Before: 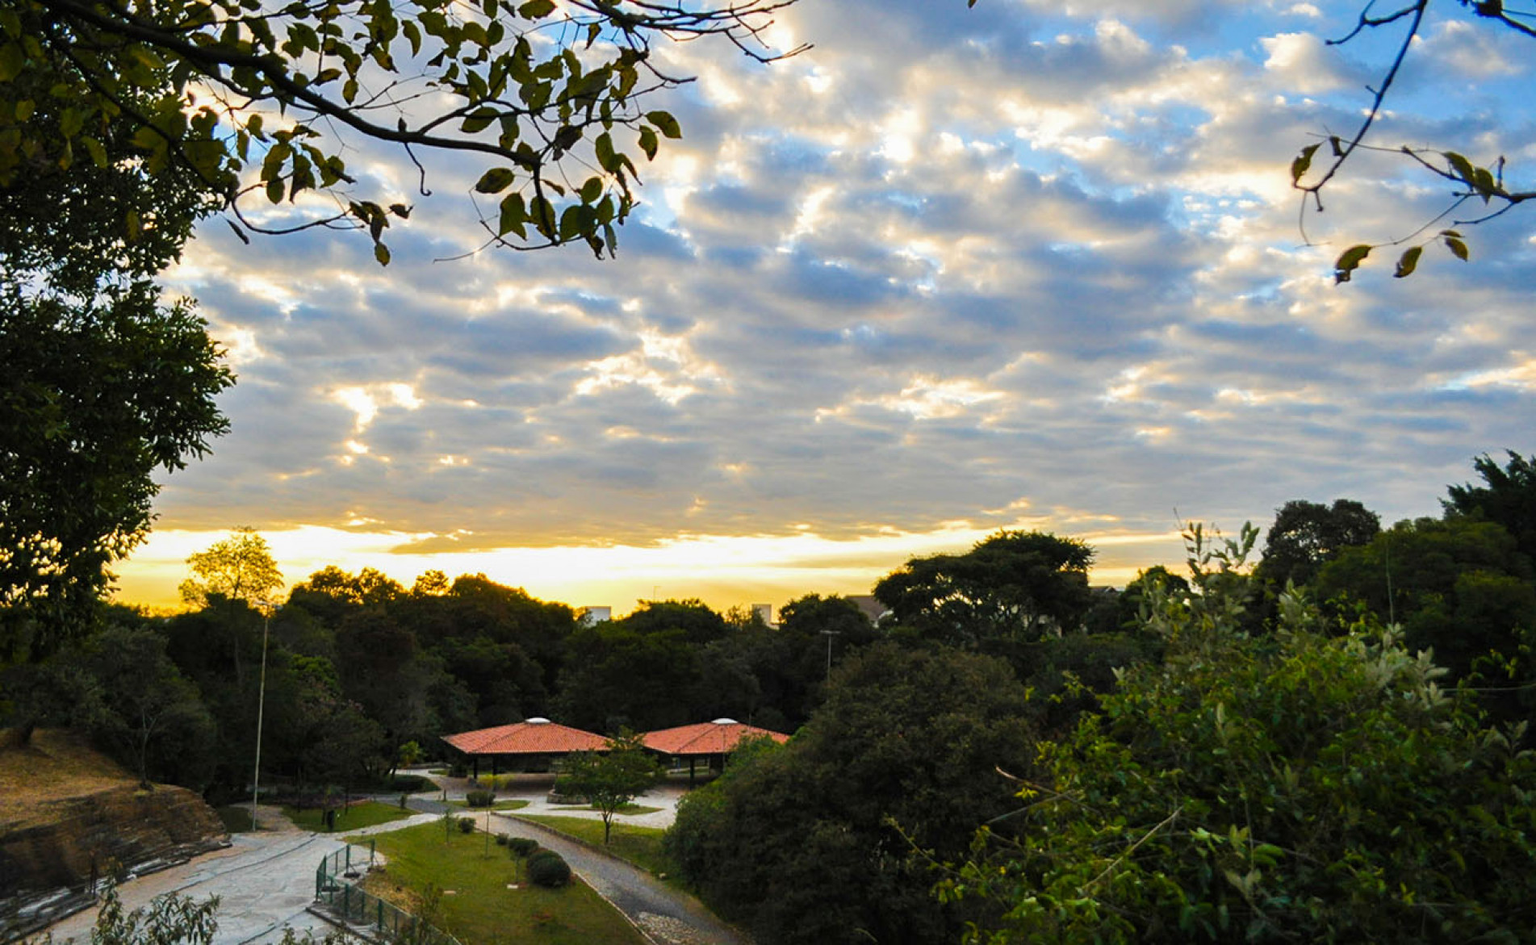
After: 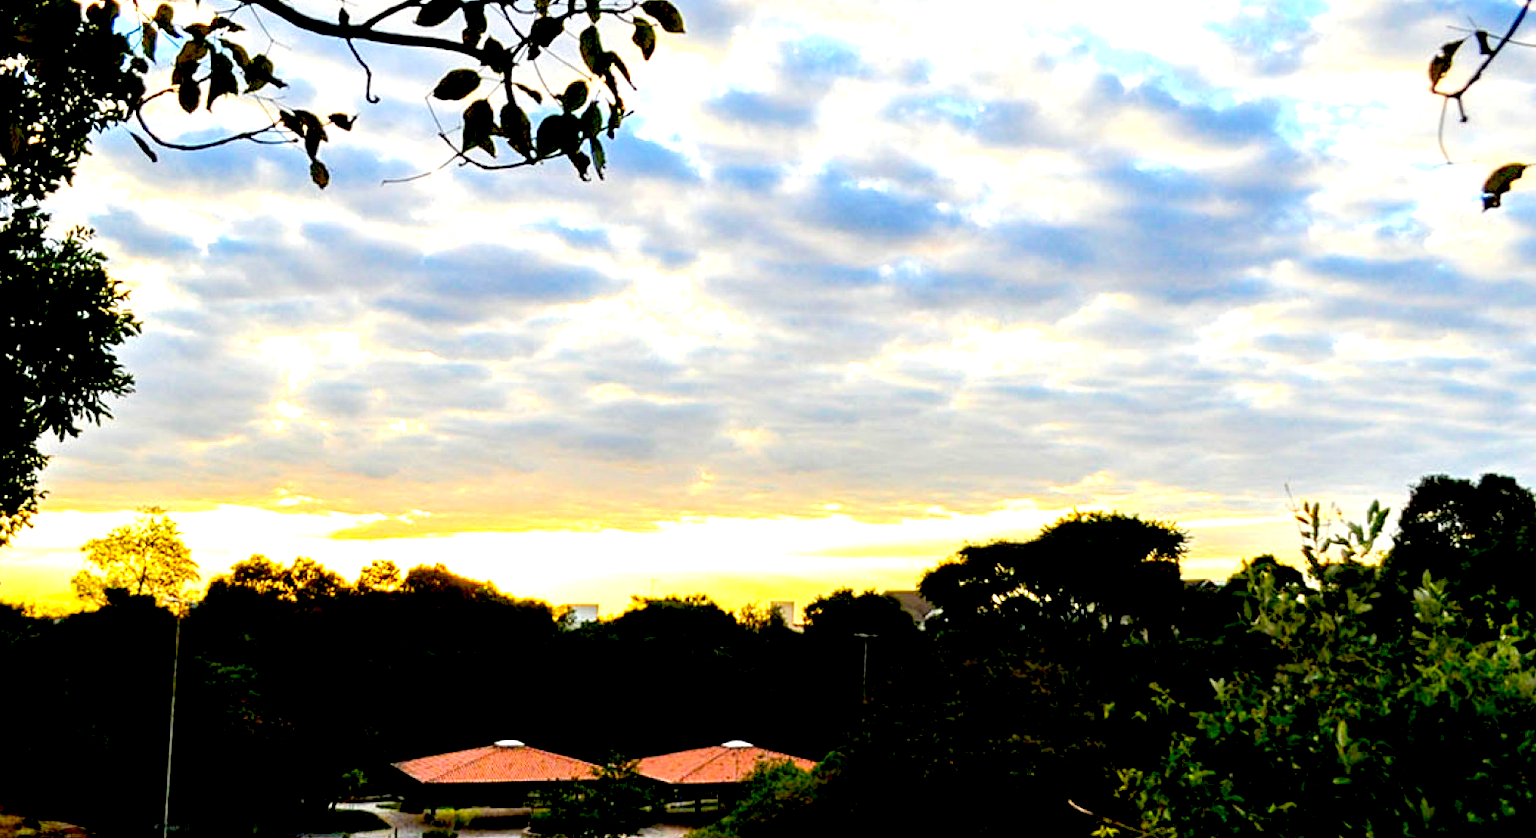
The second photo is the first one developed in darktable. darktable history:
crop: left 7.856%, top 11.836%, right 10.12%, bottom 15.387%
exposure: black level correction 0.035, exposure 0.9 EV, compensate highlight preservation false
